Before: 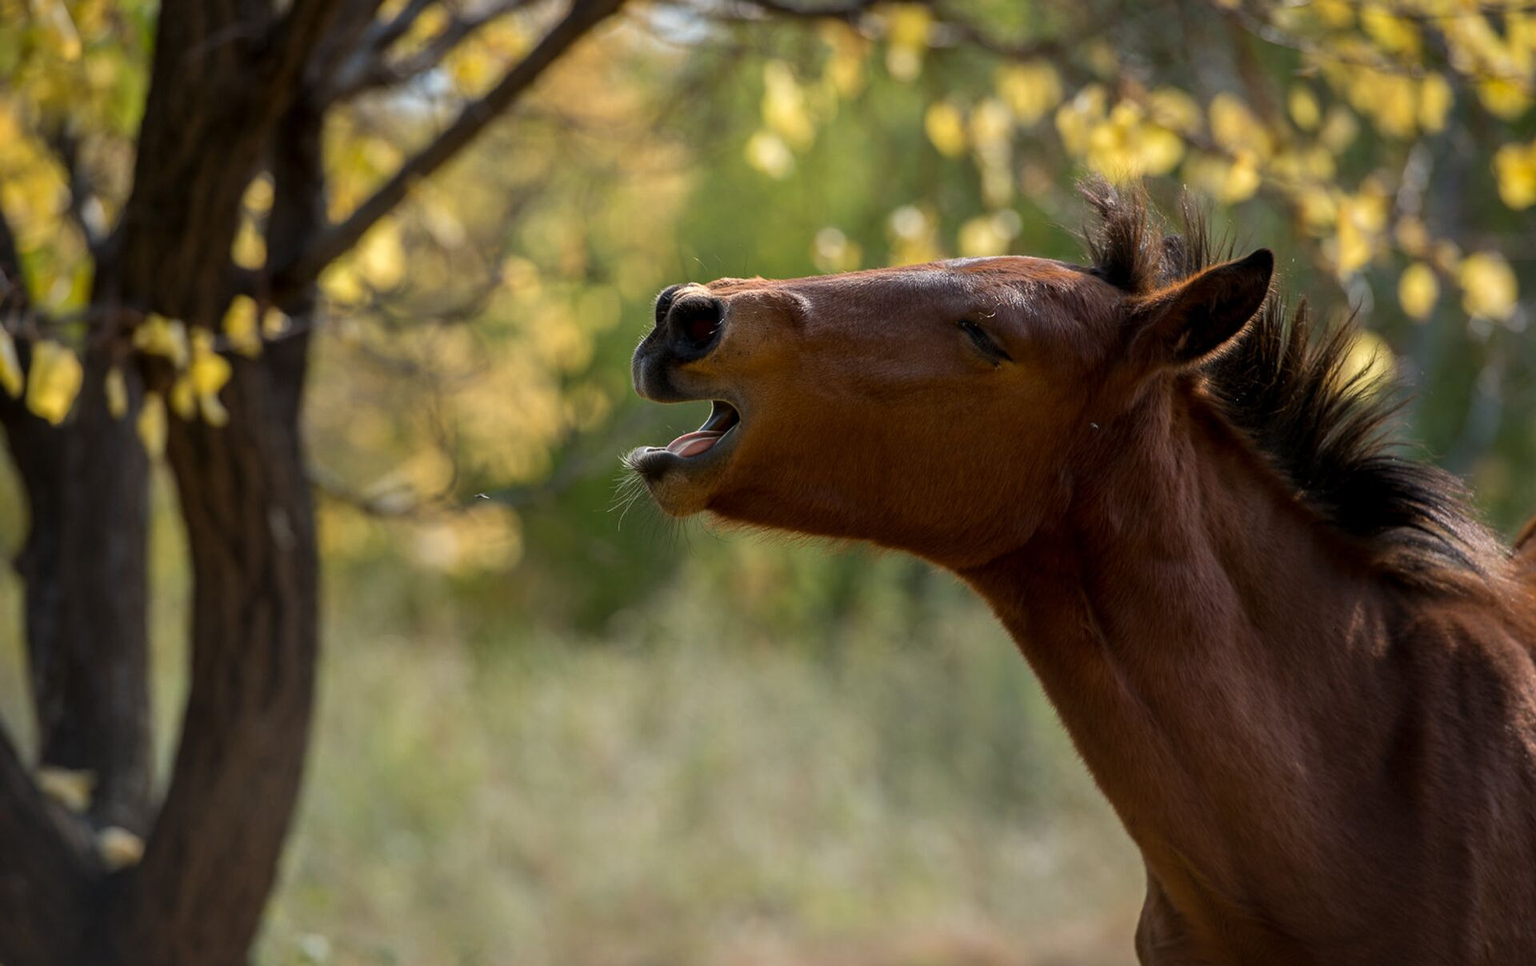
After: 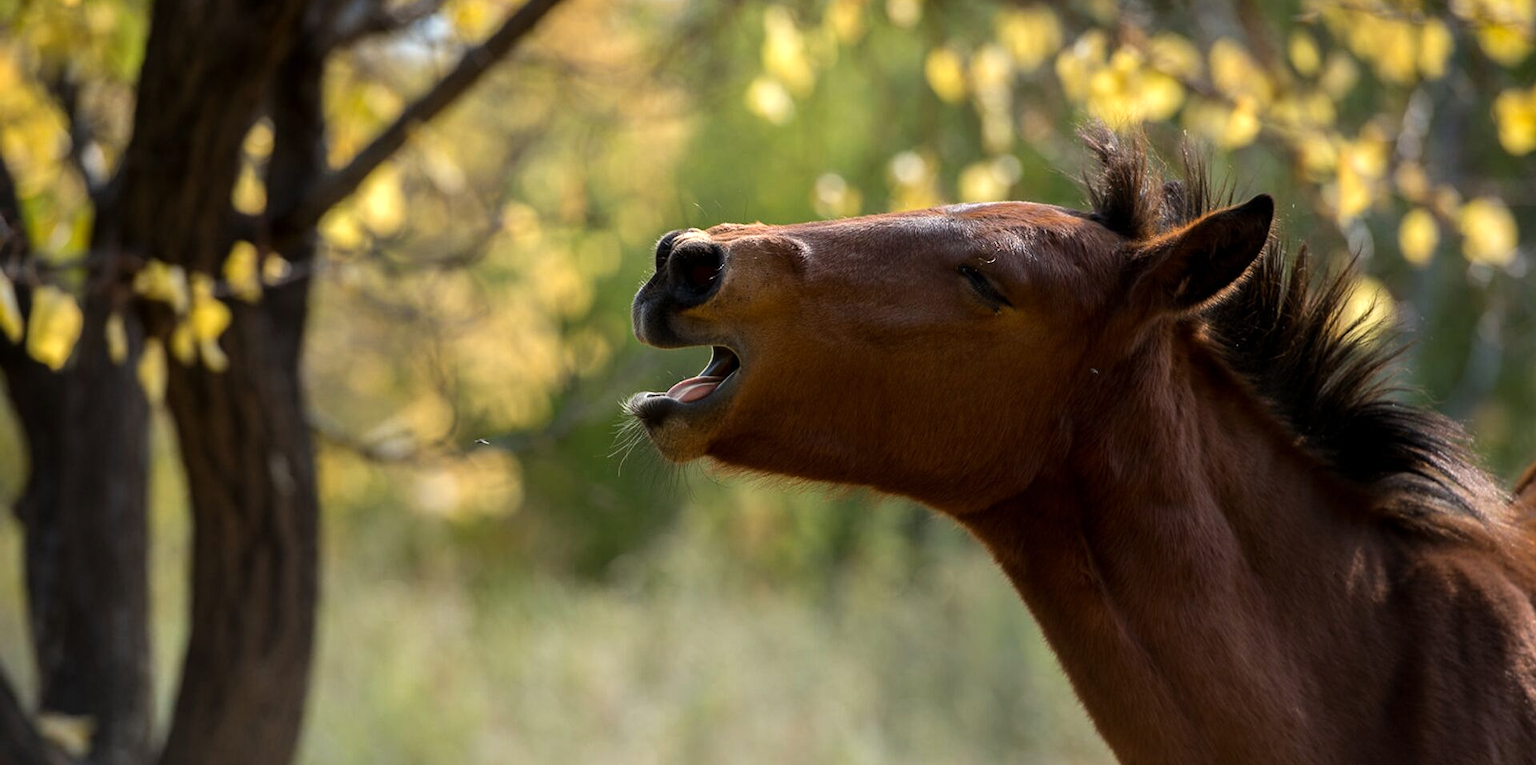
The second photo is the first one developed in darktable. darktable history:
crop and rotate: top 5.667%, bottom 14.972%
tone equalizer: -8 EV -0.4 EV, -7 EV -0.368 EV, -6 EV -0.311 EV, -5 EV -0.238 EV, -3 EV 0.223 EV, -2 EV 0.347 EV, -1 EV 0.381 EV, +0 EV 0.44 EV, mask exposure compensation -0.515 EV
